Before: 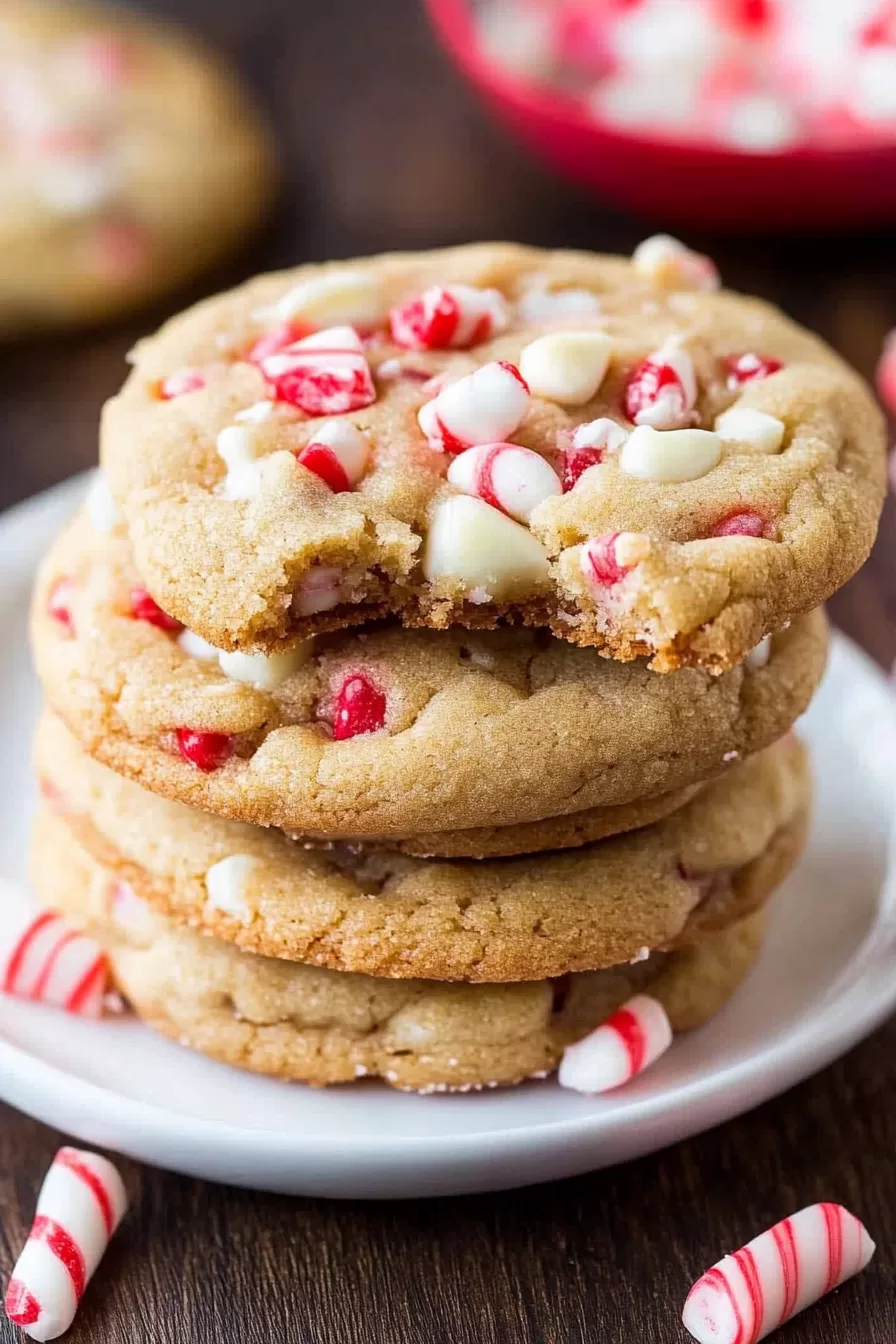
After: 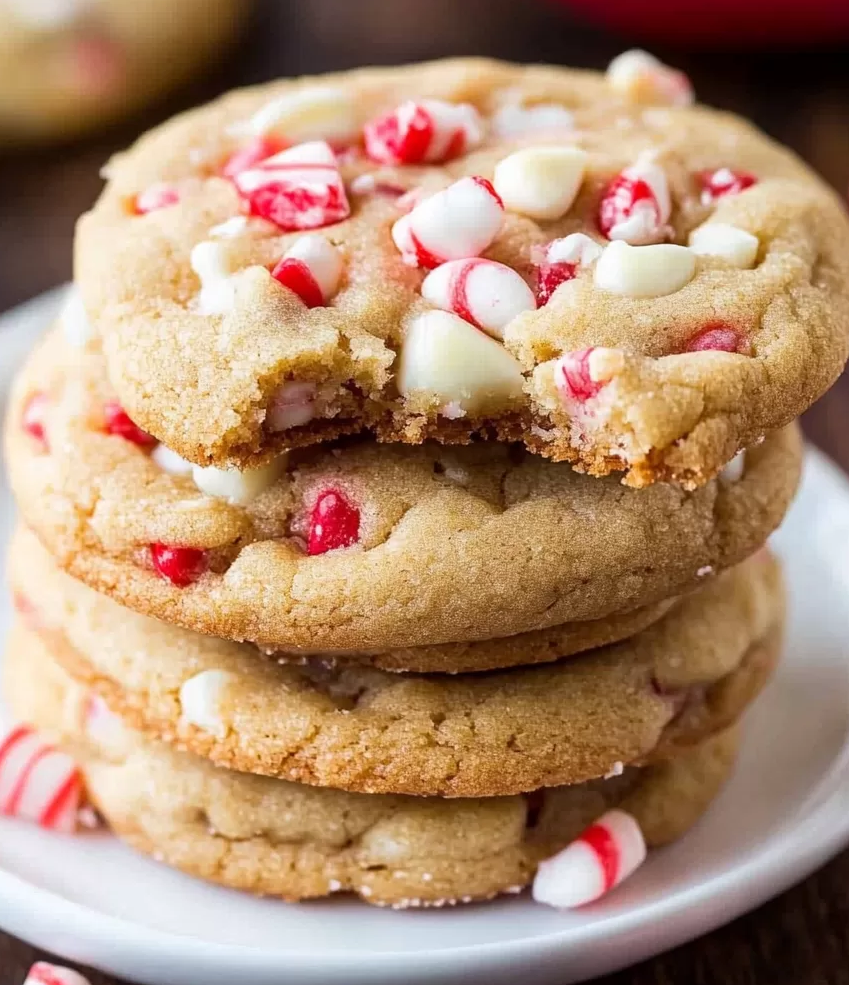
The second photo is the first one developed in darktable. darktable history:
crop and rotate: left 2.946%, top 13.796%, right 2.211%, bottom 12.848%
